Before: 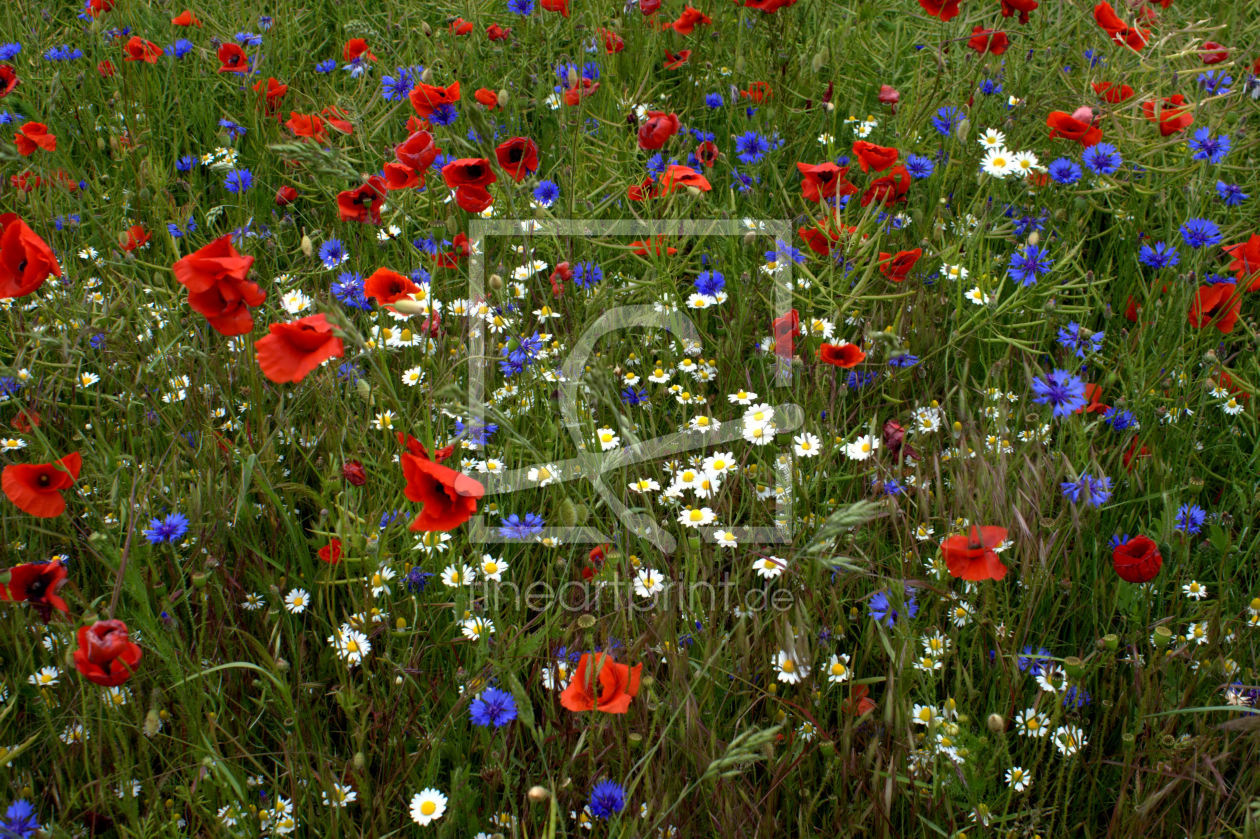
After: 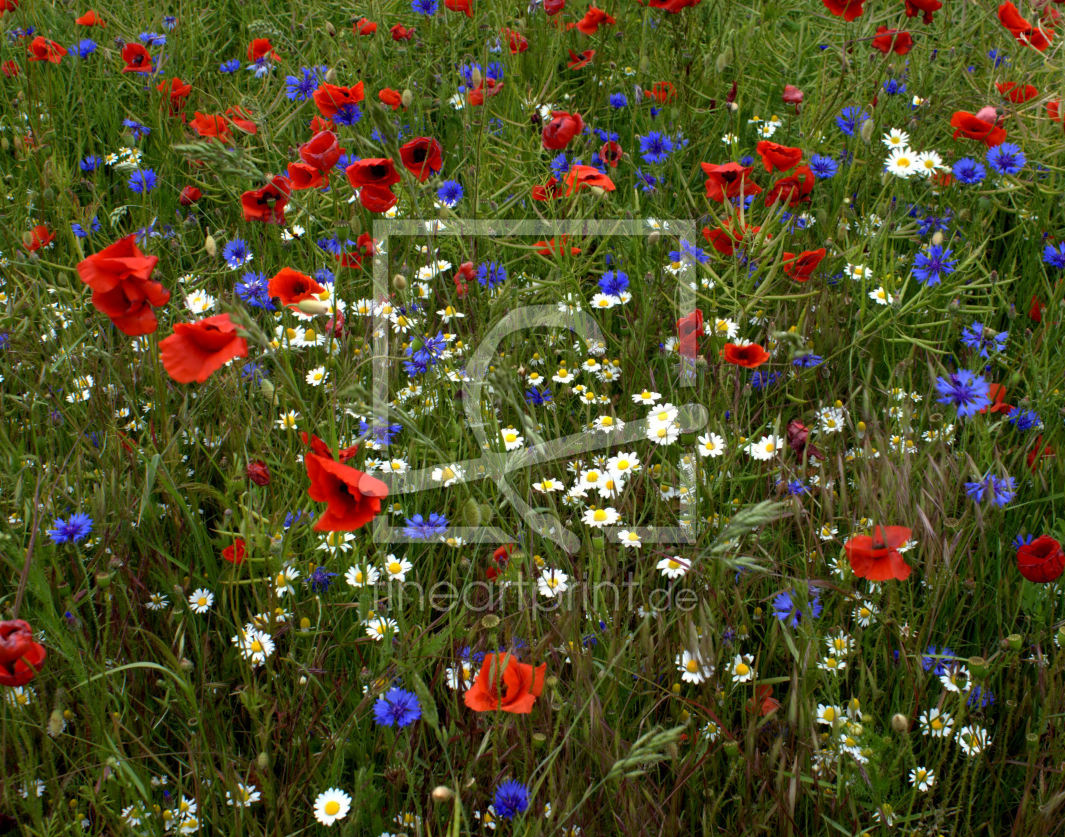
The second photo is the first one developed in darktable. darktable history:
crop: left 7.627%, right 7.814%
